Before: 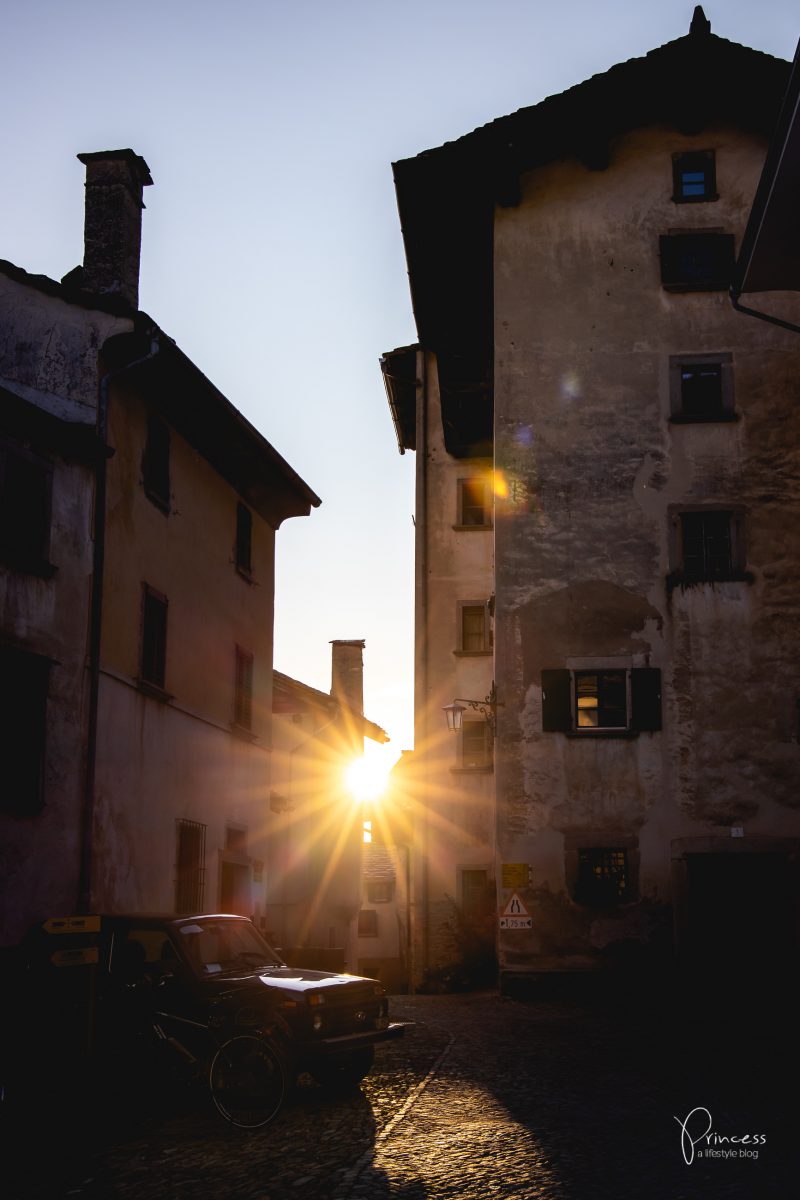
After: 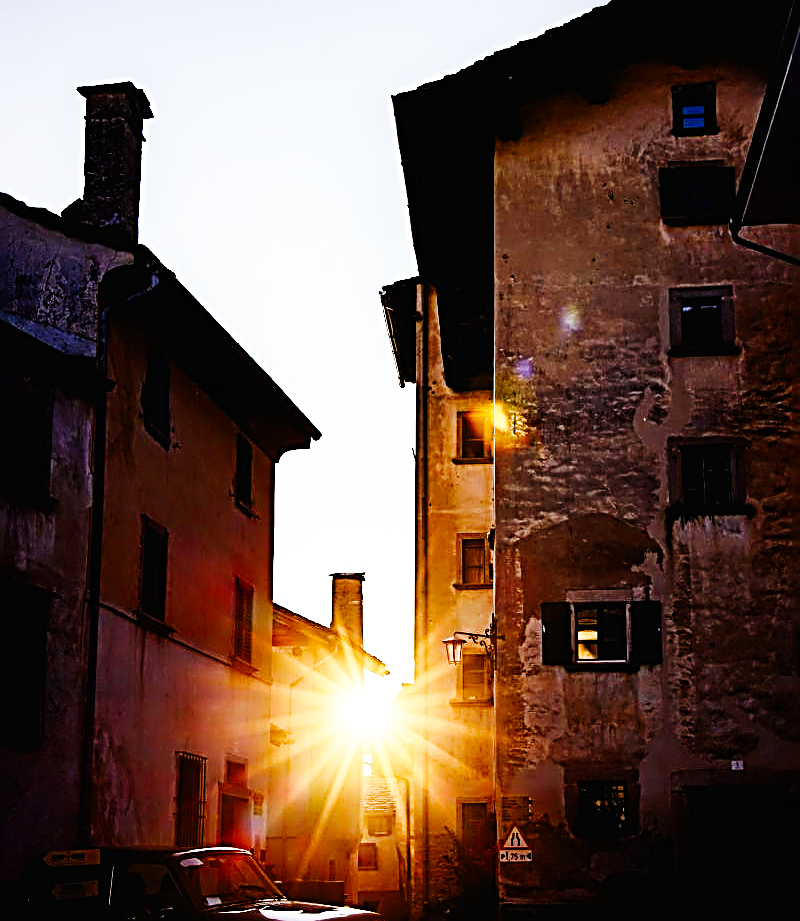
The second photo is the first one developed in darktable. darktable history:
sharpen: radius 3.196, amount 1.732
color balance rgb: global offset › luminance -0.264%, perceptual saturation grading › global saturation 0.793%, perceptual saturation grading › highlights -17.934%, perceptual saturation grading › mid-tones 32.906%, perceptual saturation grading › shadows 50.443%
base curve: curves: ch0 [(0, 0) (0, 0) (0.002, 0.001) (0.008, 0.003) (0.019, 0.011) (0.037, 0.037) (0.064, 0.11) (0.102, 0.232) (0.152, 0.379) (0.216, 0.524) (0.296, 0.665) (0.394, 0.789) (0.512, 0.881) (0.651, 0.945) (0.813, 0.986) (1, 1)], preserve colors none
crop: top 5.588%, bottom 17.658%
